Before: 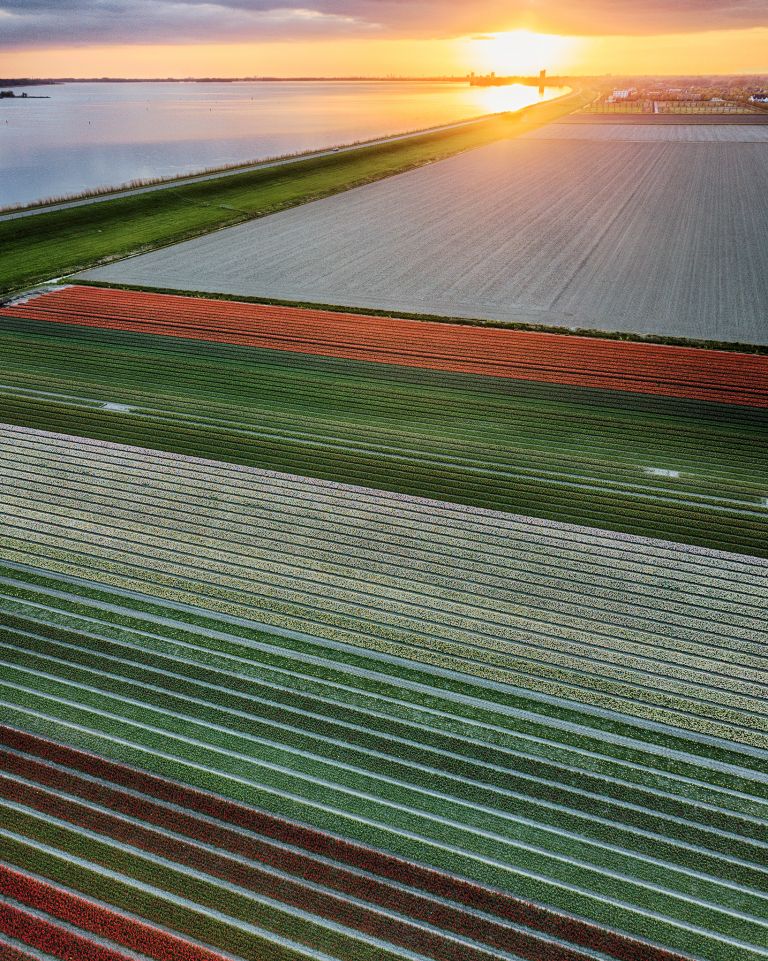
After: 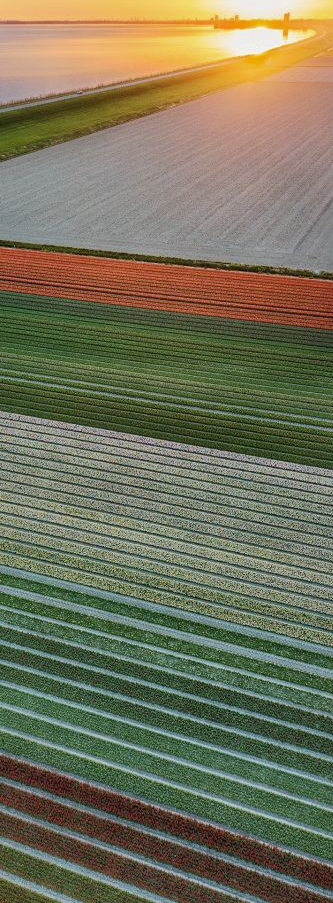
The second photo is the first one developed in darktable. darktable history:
crop: left 33.452%, top 6.025%, right 23.155%
shadows and highlights: on, module defaults
